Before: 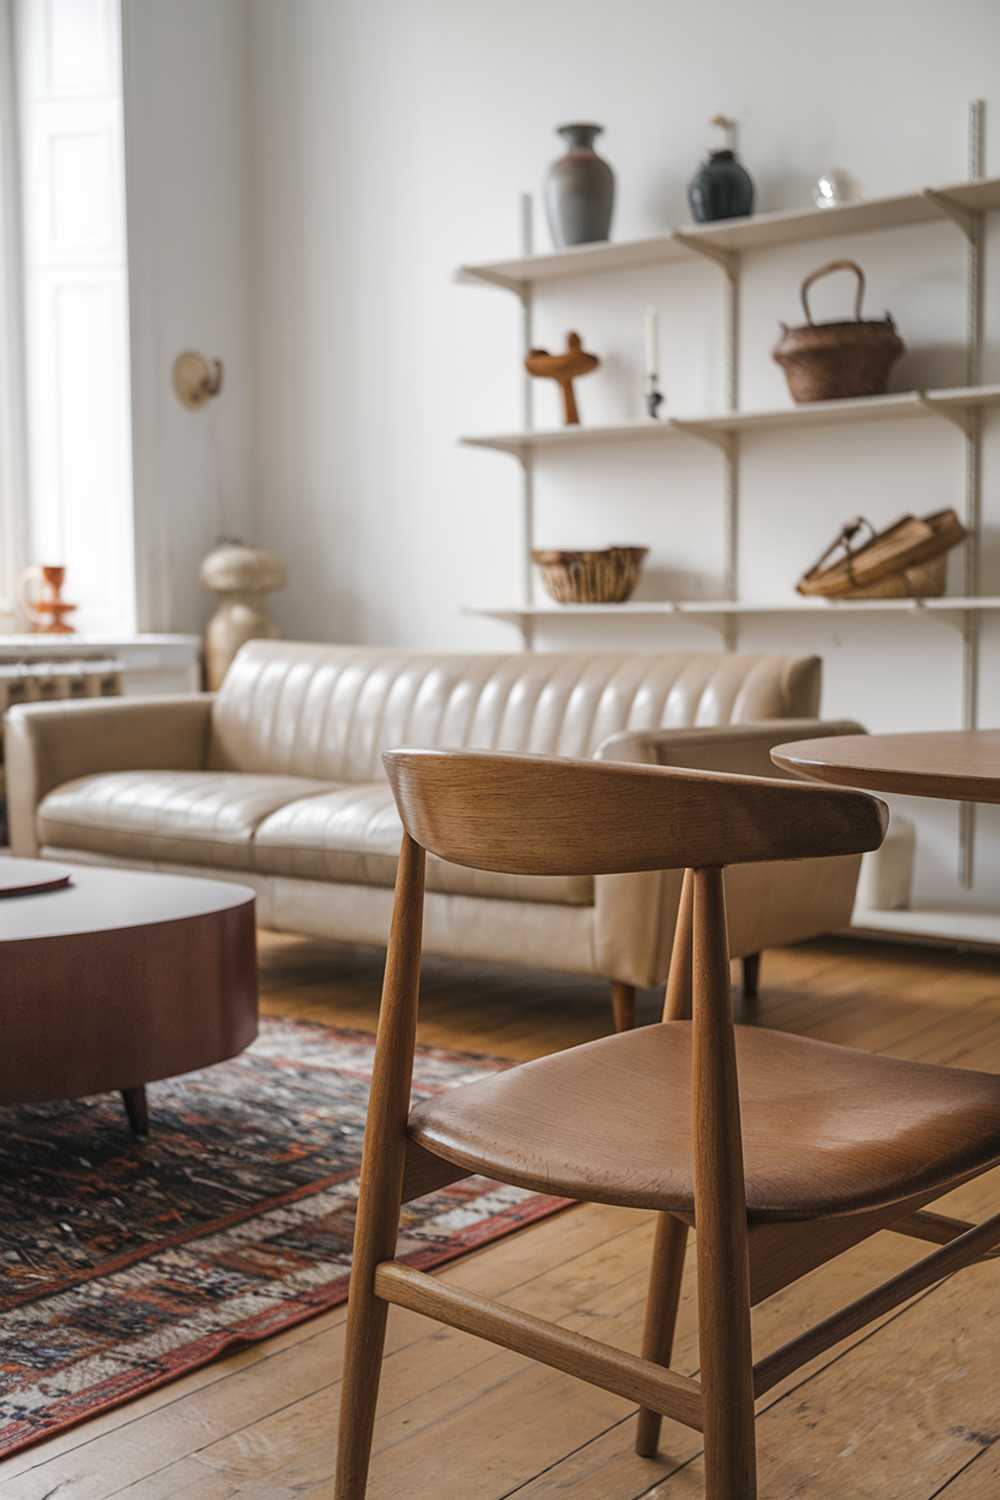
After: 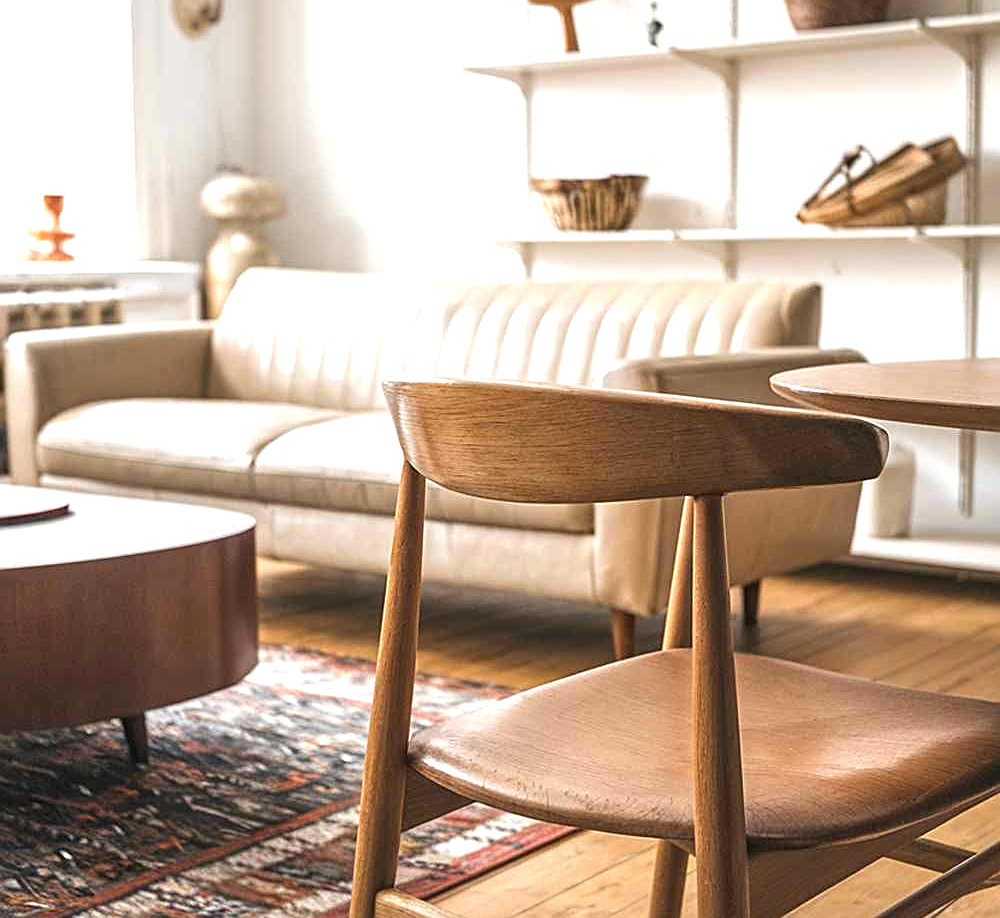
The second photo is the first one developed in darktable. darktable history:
crop and rotate: top 24.852%, bottom 13.927%
sharpen: on, module defaults
exposure: exposure 1.09 EV, compensate highlight preservation false
local contrast: highlights 103%, shadows 102%, detail 119%, midtone range 0.2
